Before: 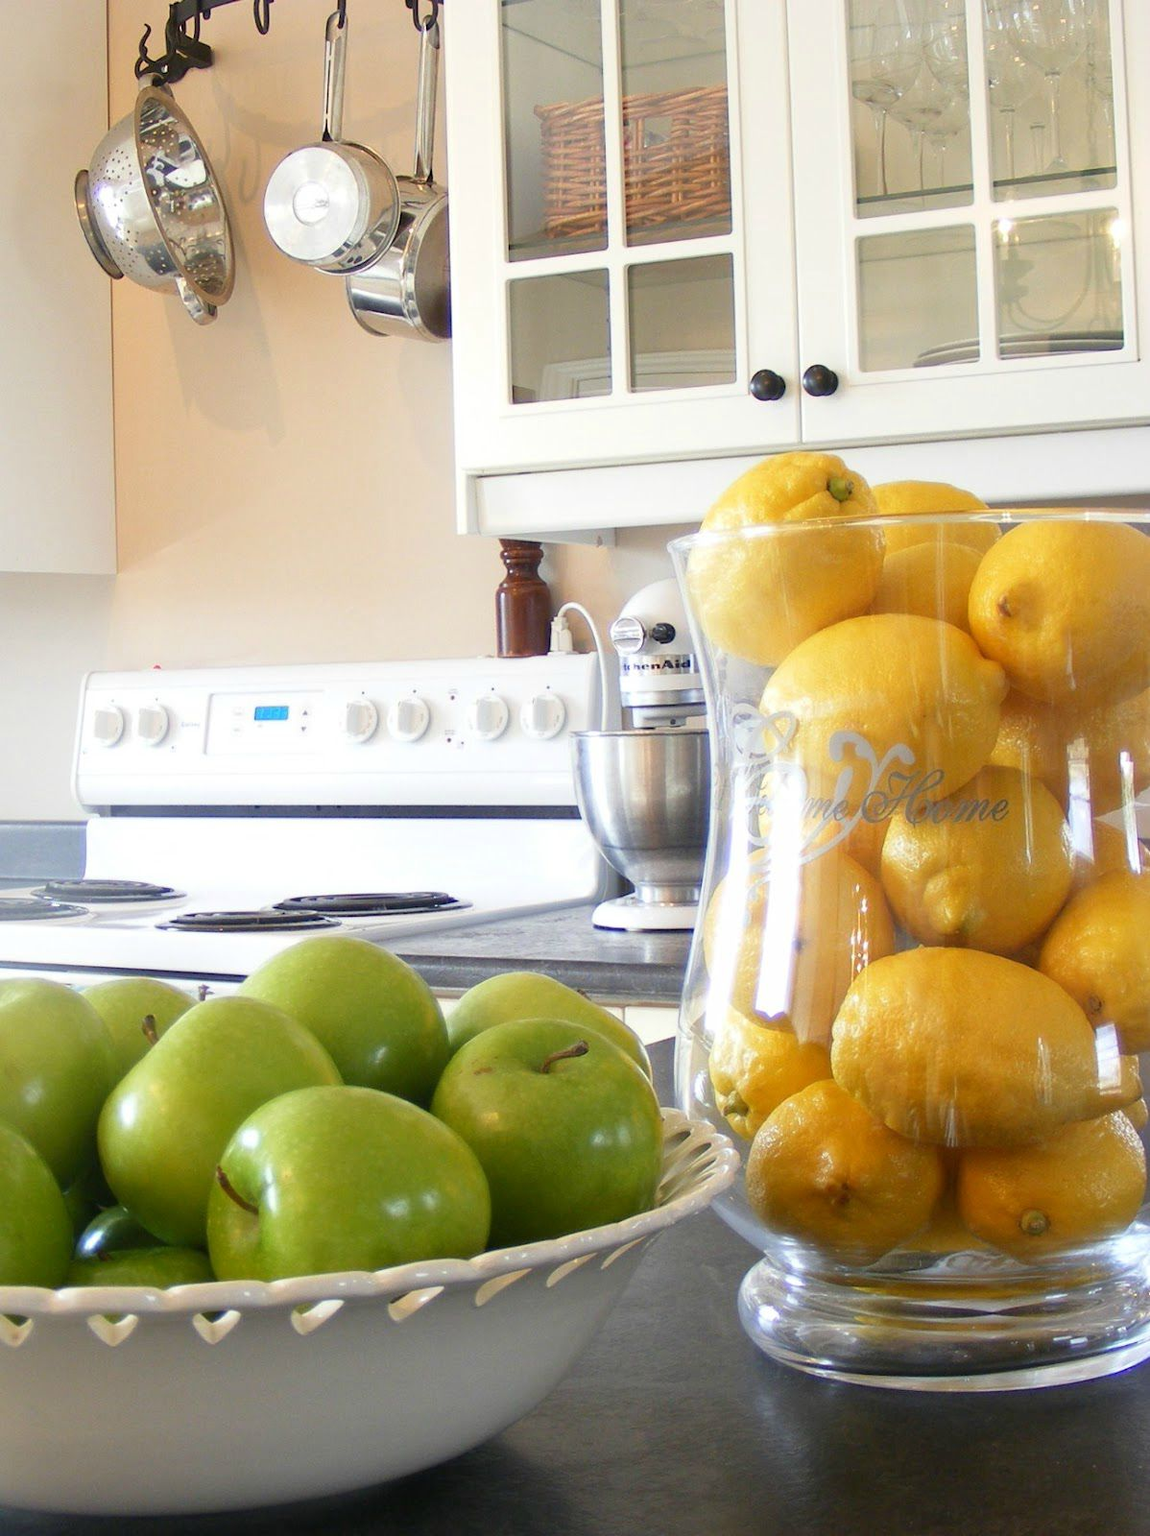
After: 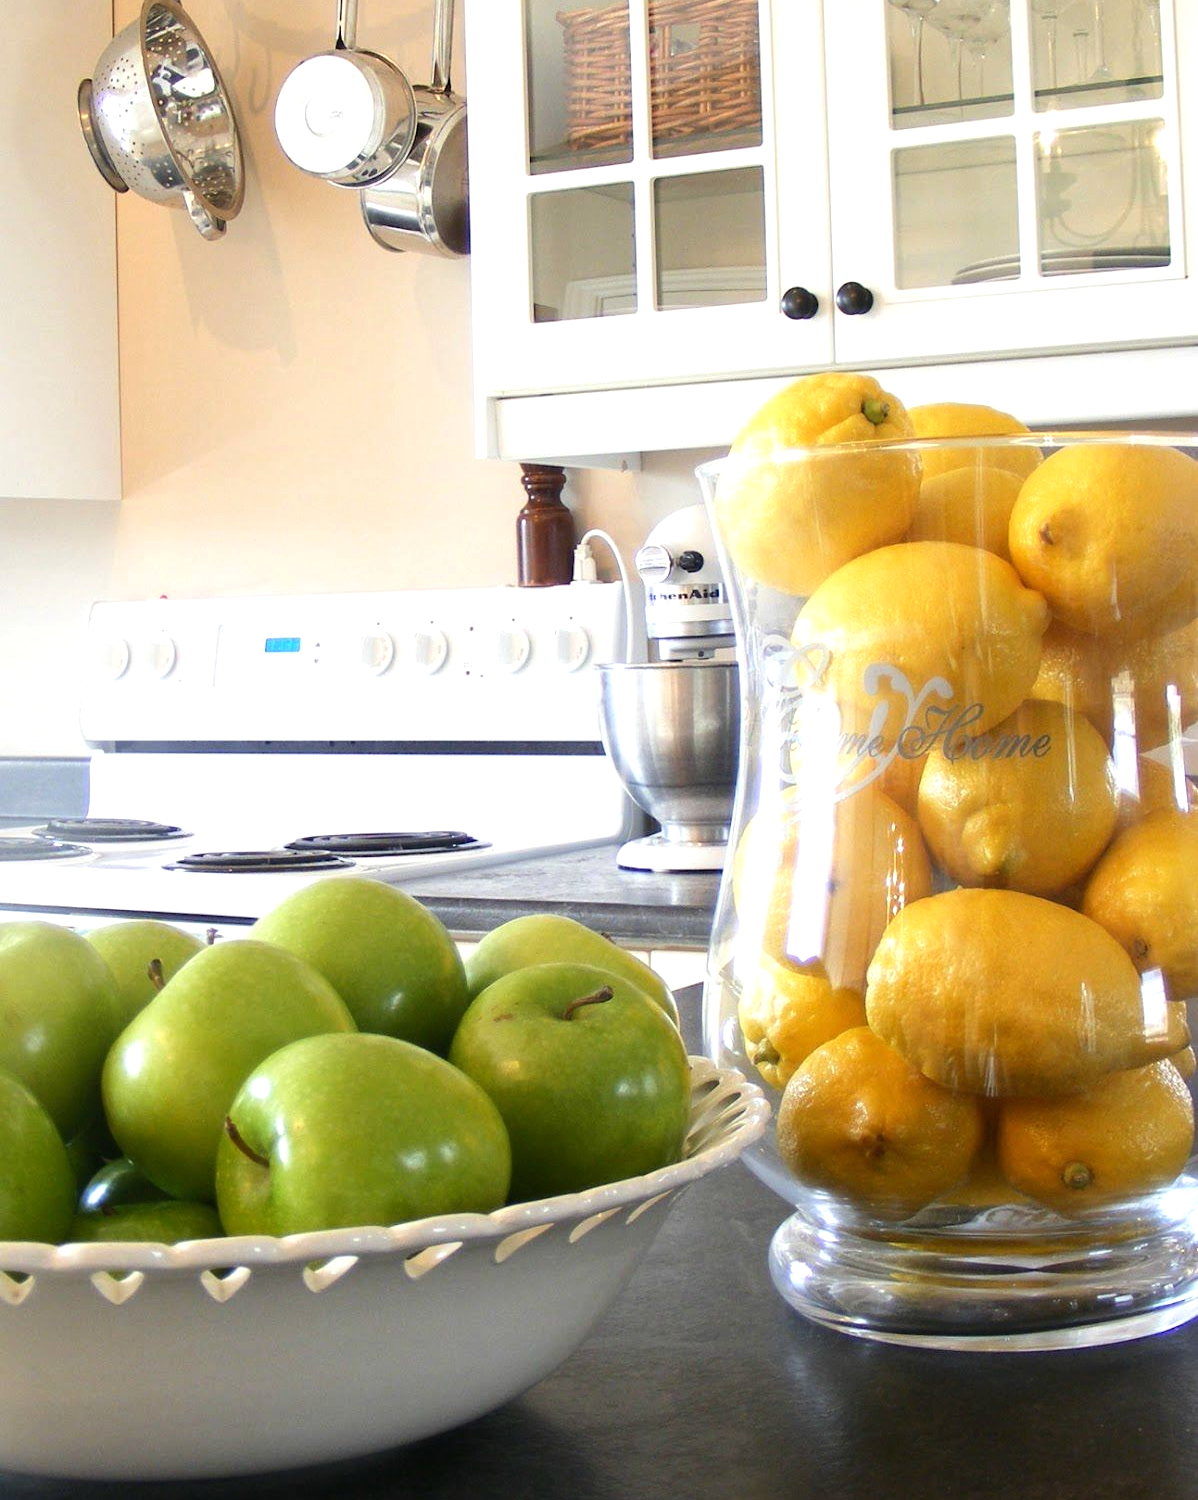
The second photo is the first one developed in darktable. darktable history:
crop and rotate: top 6.25%
tone equalizer: -8 EV -0.417 EV, -7 EV -0.389 EV, -6 EV -0.333 EV, -5 EV -0.222 EV, -3 EV 0.222 EV, -2 EV 0.333 EV, -1 EV 0.389 EV, +0 EV 0.417 EV, edges refinement/feathering 500, mask exposure compensation -1.57 EV, preserve details no
